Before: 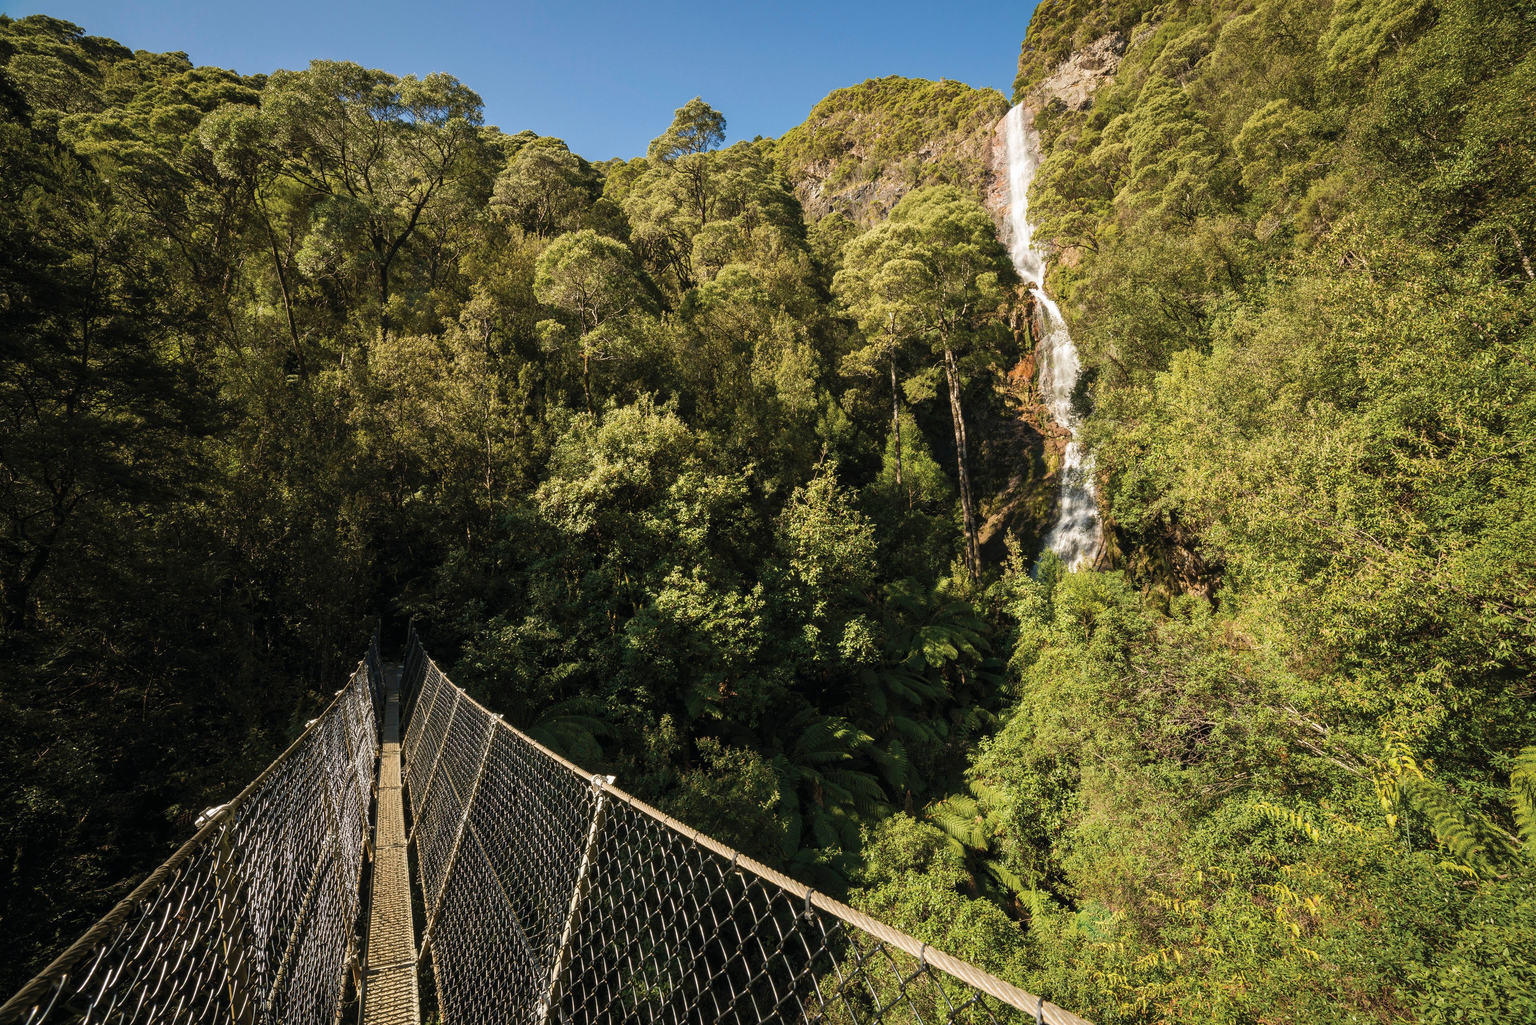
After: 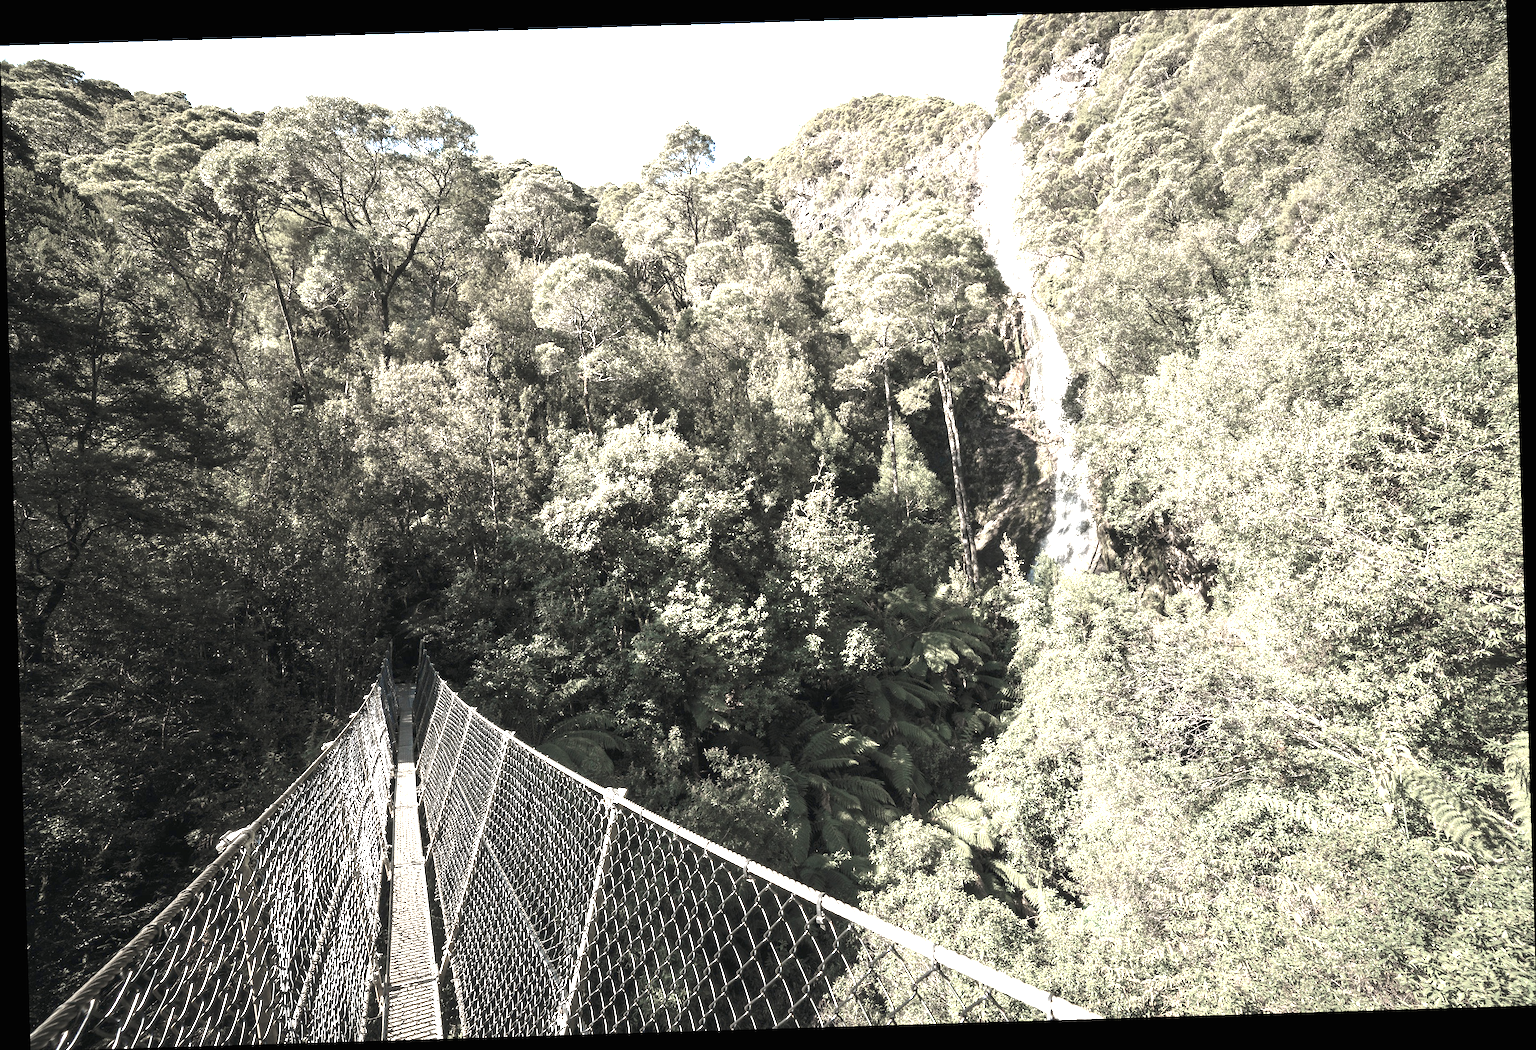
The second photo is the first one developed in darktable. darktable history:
rotate and perspective: rotation -1.75°, automatic cropping off
exposure: black level correction 0, exposure 2.088 EV, compensate exposure bias true, compensate highlight preservation false
color zones: curves: ch0 [(0, 0.613) (0.01, 0.613) (0.245, 0.448) (0.498, 0.529) (0.642, 0.665) (0.879, 0.777) (0.99, 0.613)]; ch1 [(0, 0.272) (0.219, 0.127) (0.724, 0.346)]
